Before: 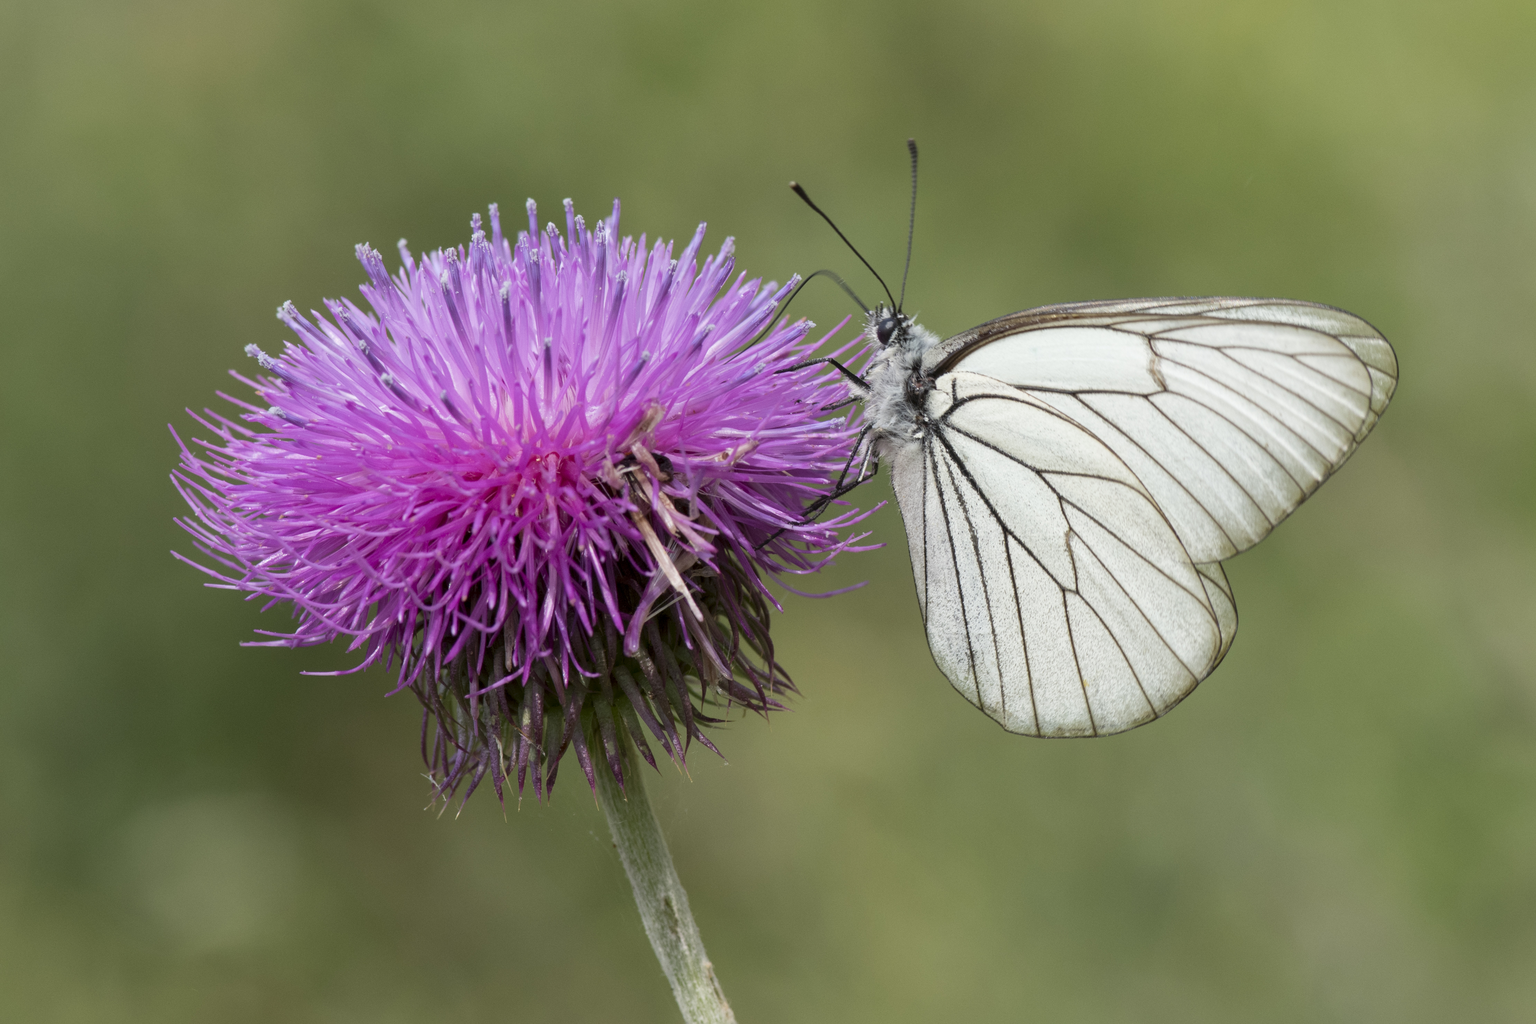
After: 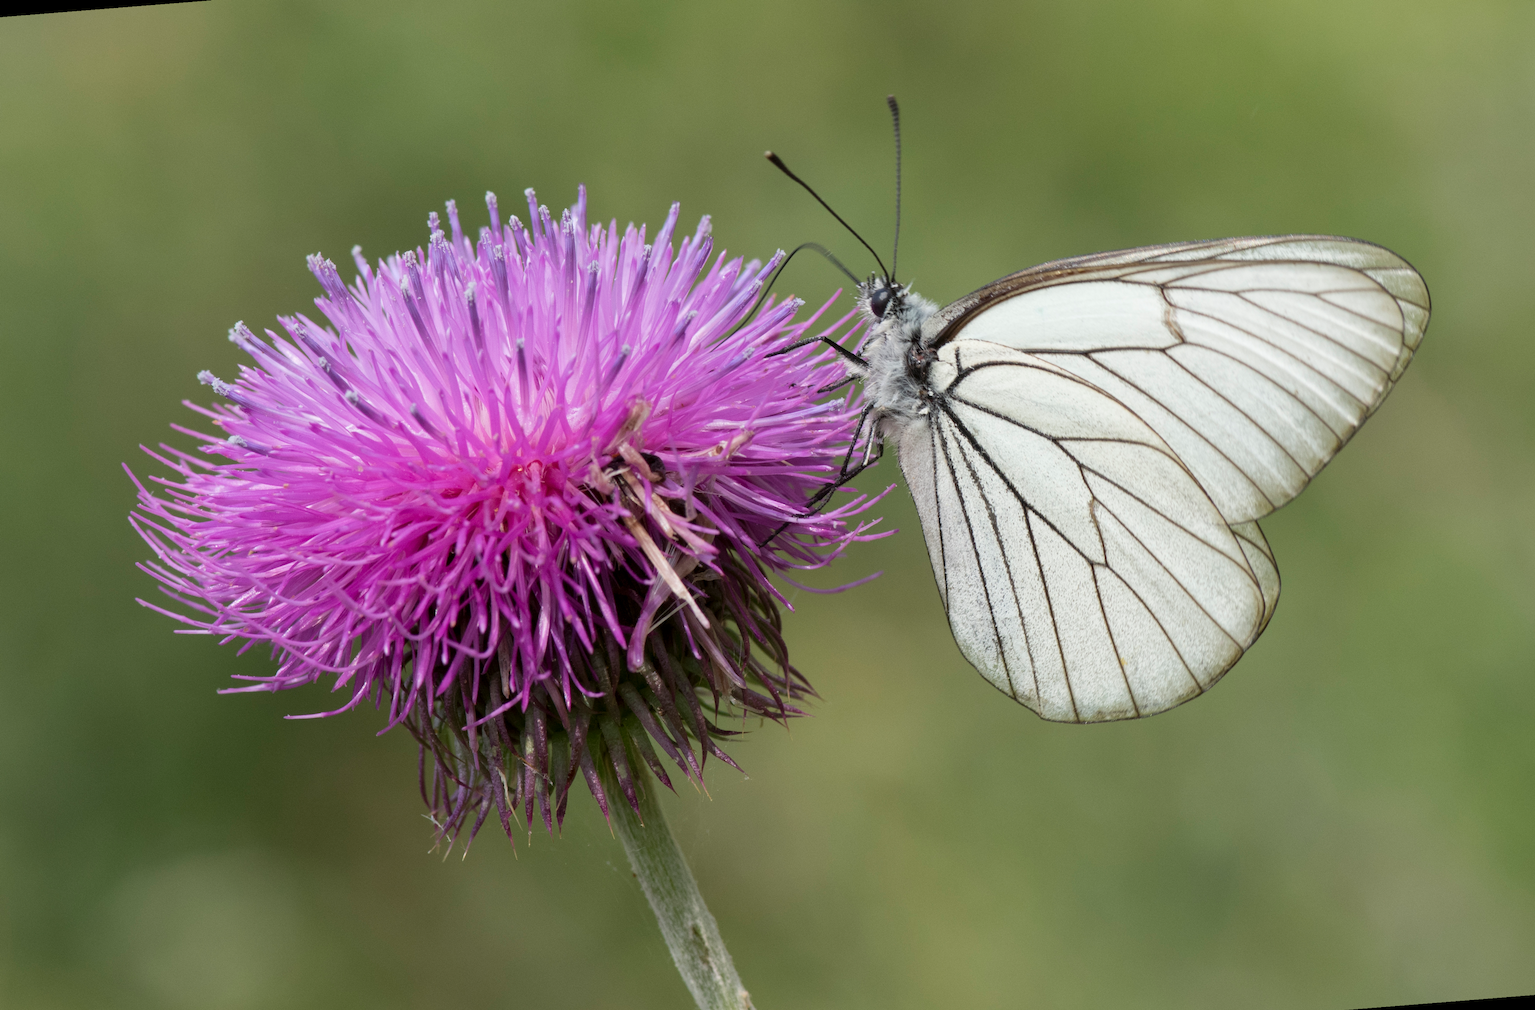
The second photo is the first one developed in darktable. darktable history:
rotate and perspective: rotation -4.57°, crop left 0.054, crop right 0.944, crop top 0.087, crop bottom 0.914
crop: top 0.05%, bottom 0.098%
